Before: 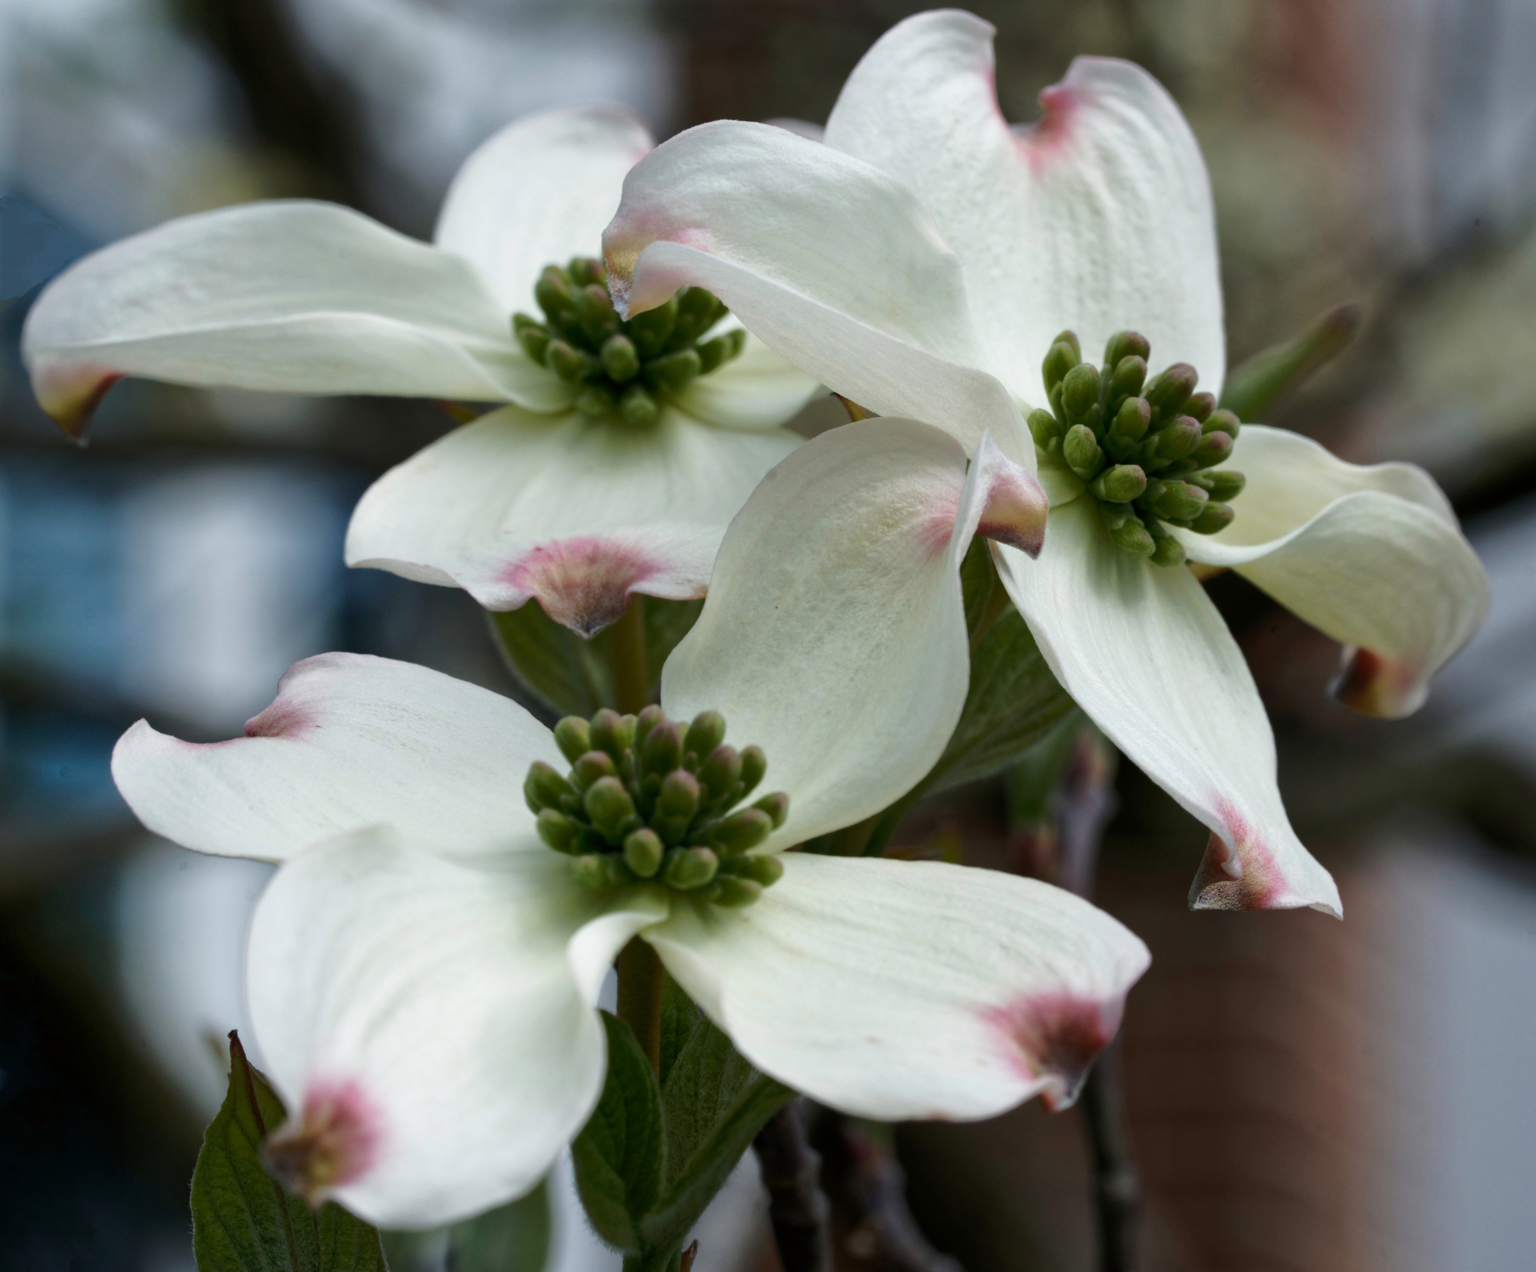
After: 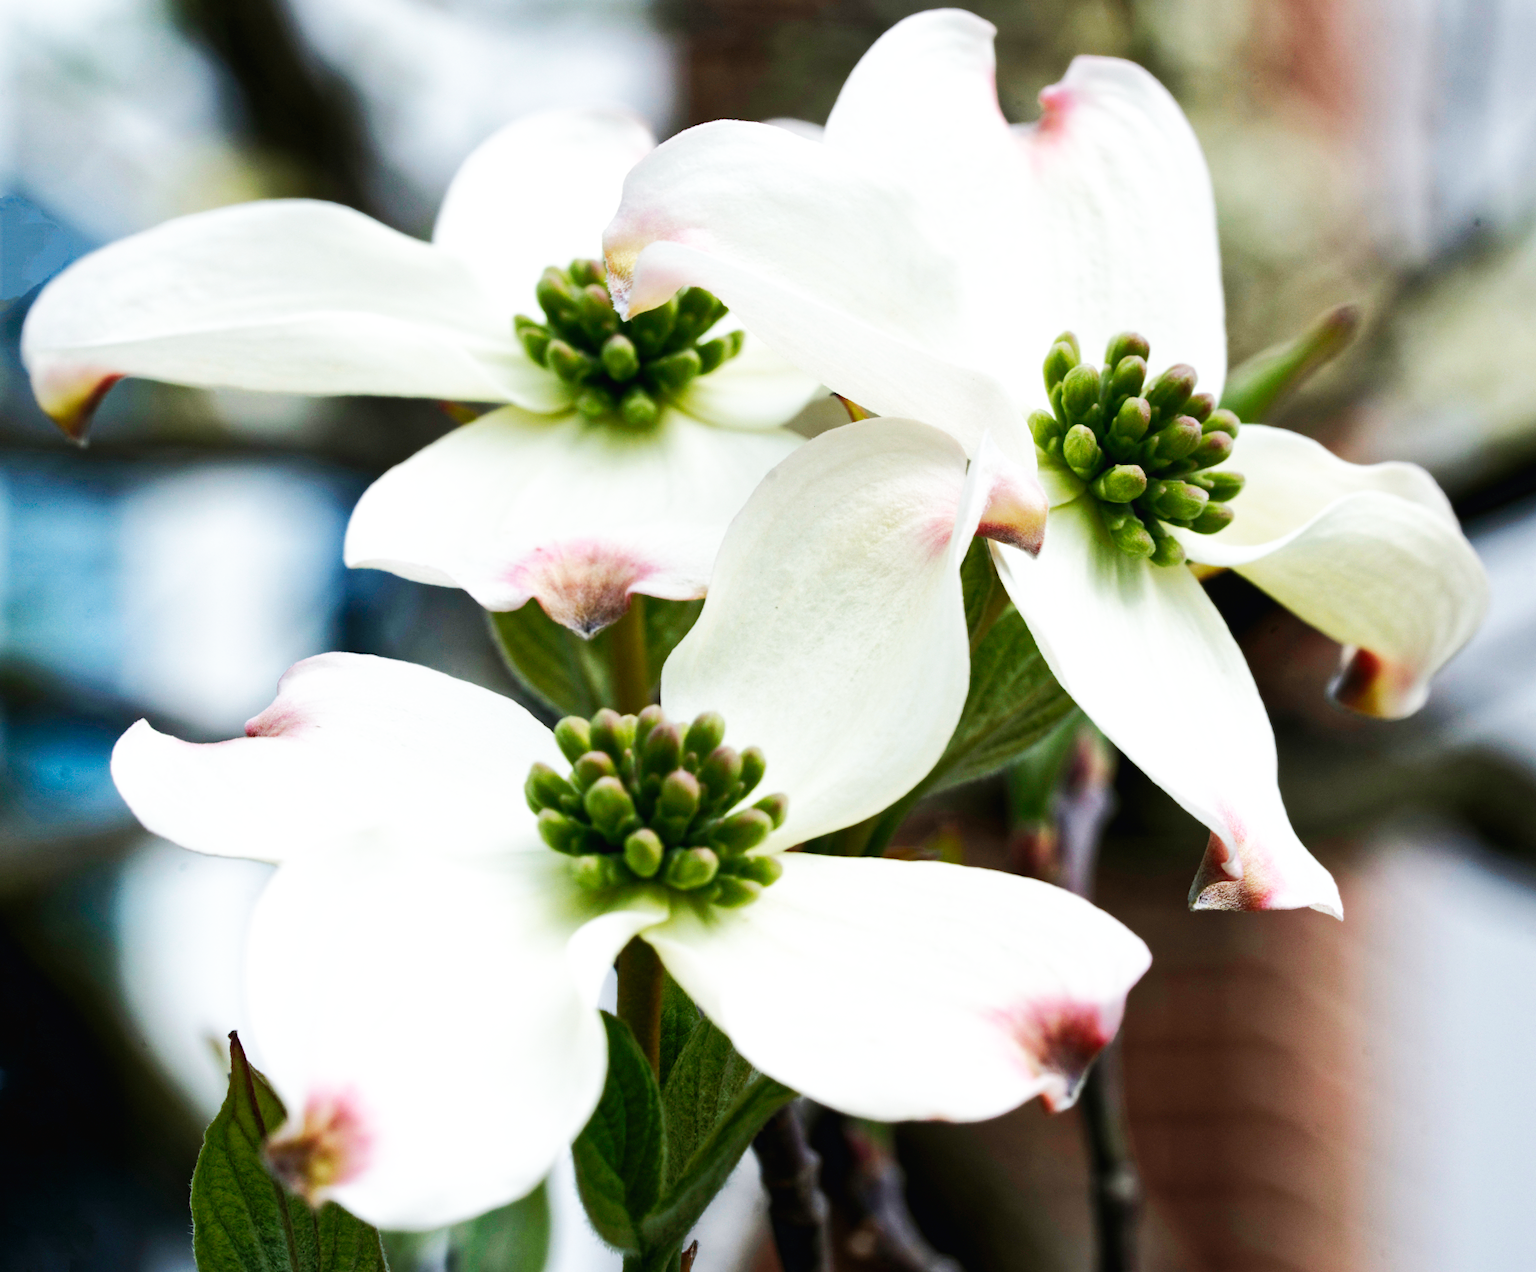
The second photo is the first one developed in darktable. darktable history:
exposure: exposure 0.299 EV, compensate highlight preservation false
base curve: curves: ch0 [(0, 0.003) (0.001, 0.002) (0.006, 0.004) (0.02, 0.022) (0.048, 0.086) (0.094, 0.234) (0.162, 0.431) (0.258, 0.629) (0.385, 0.8) (0.548, 0.918) (0.751, 0.988) (1, 1)], preserve colors none
